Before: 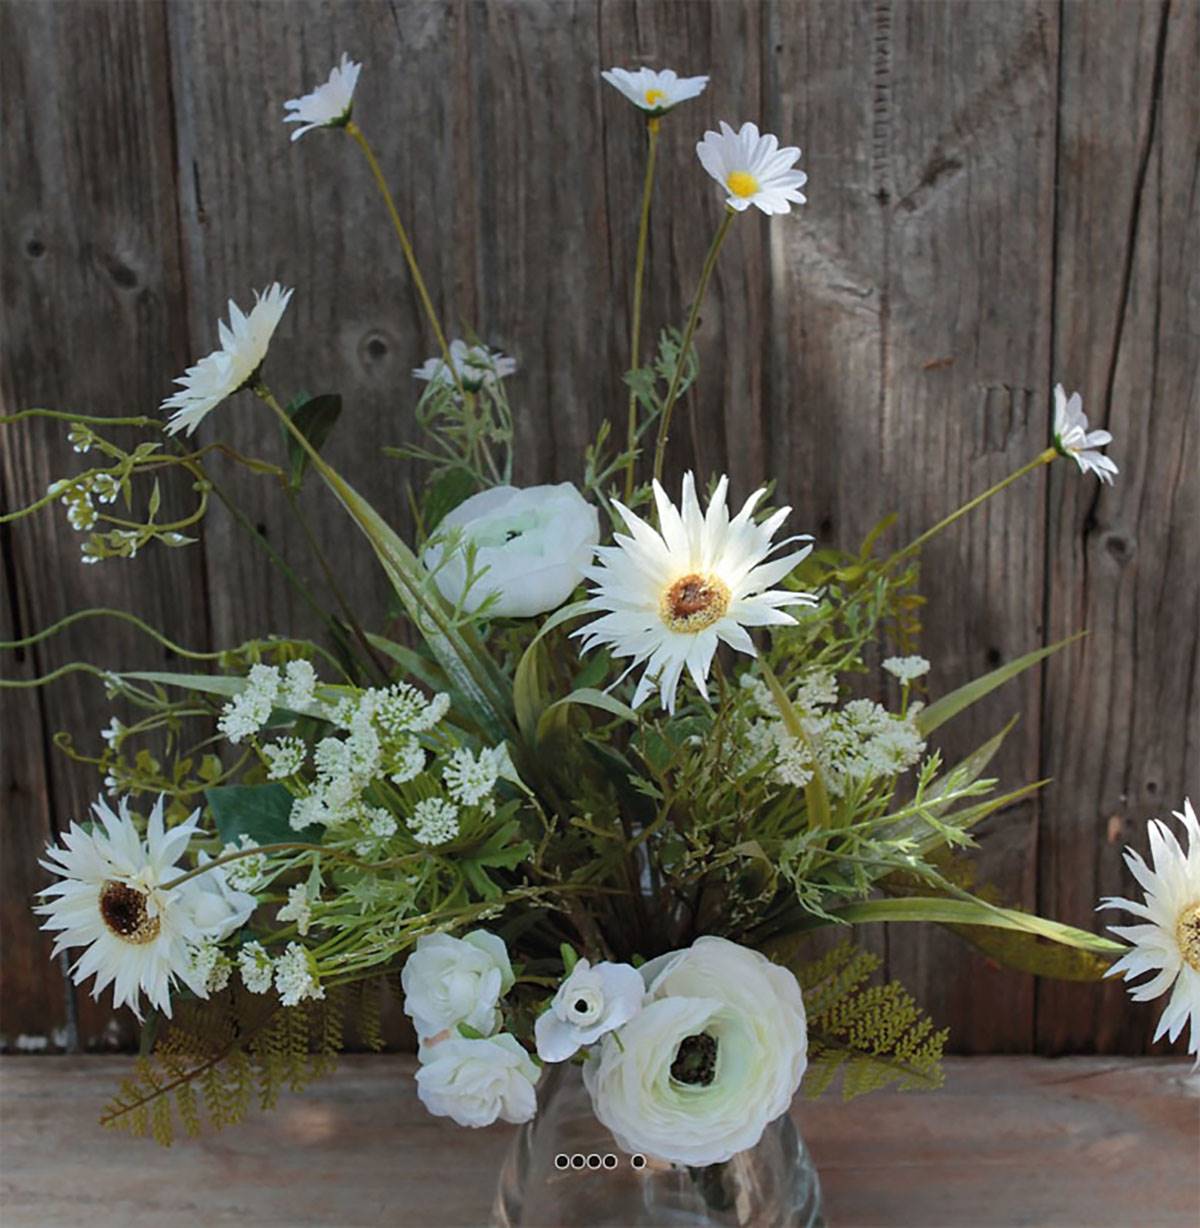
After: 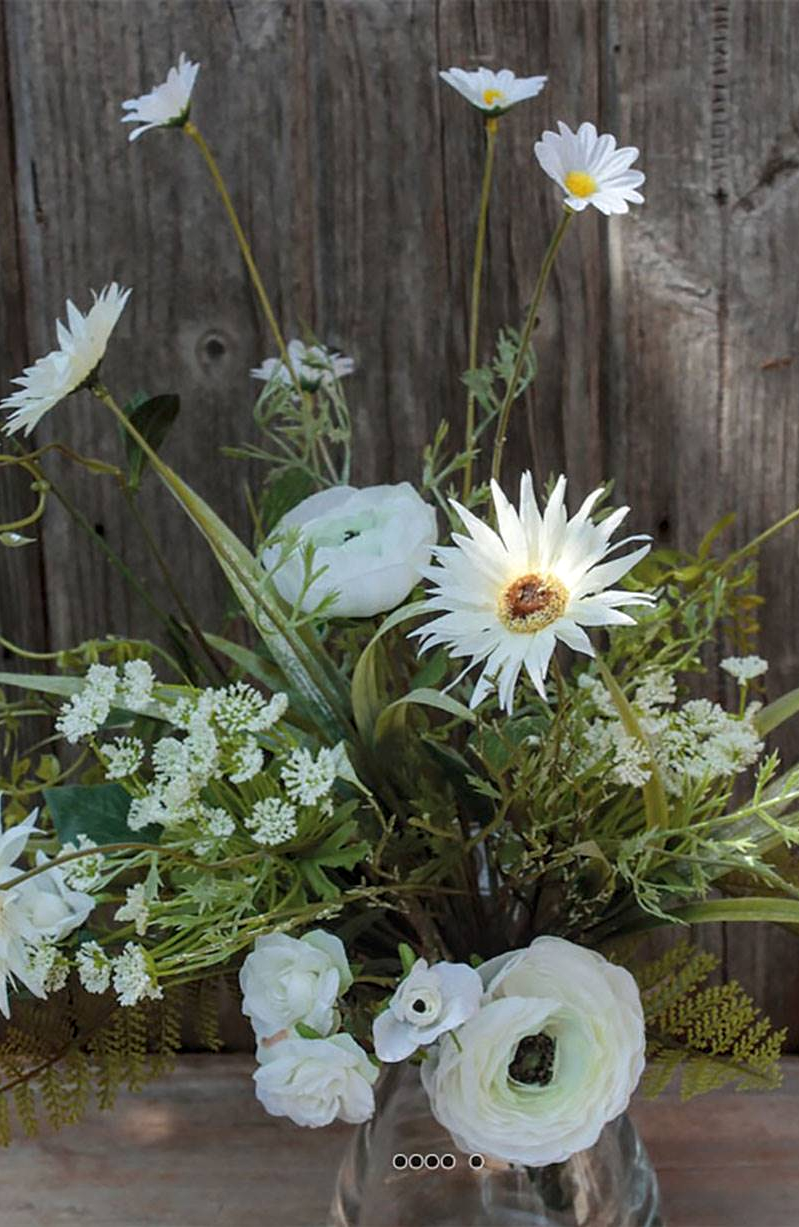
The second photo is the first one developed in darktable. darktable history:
crop and rotate: left 13.537%, right 19.796%
local contrast: on, module defaults
